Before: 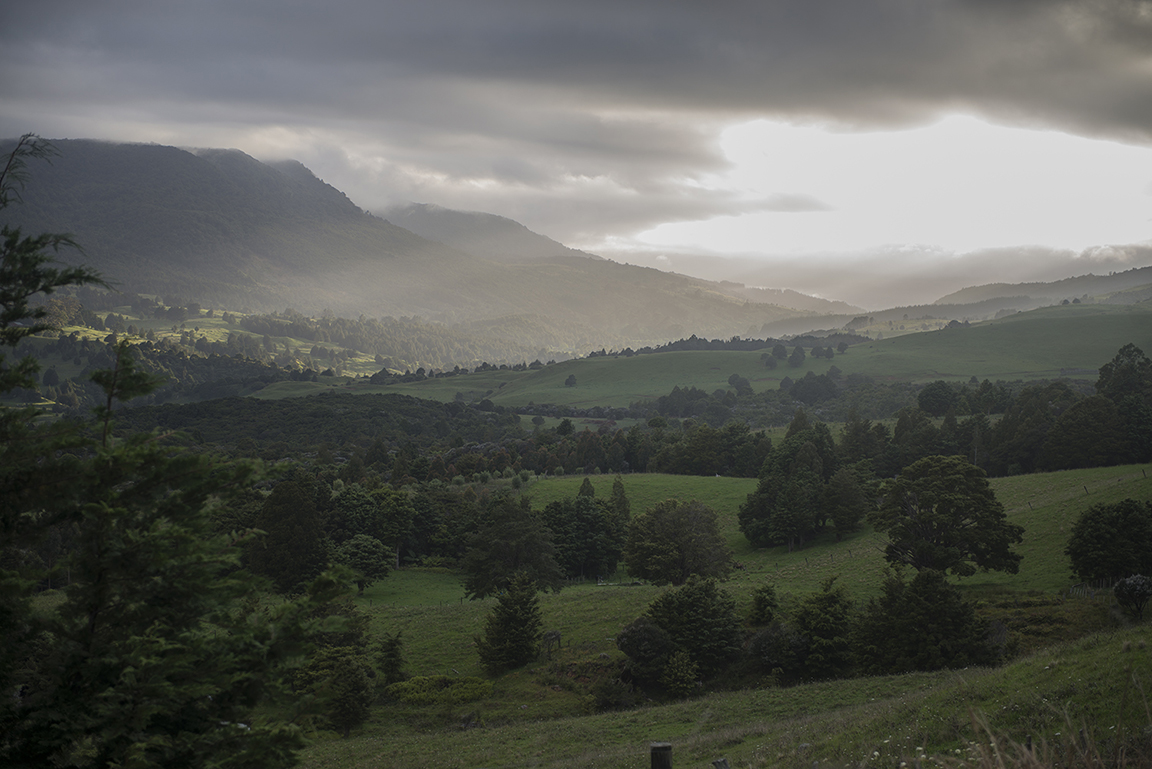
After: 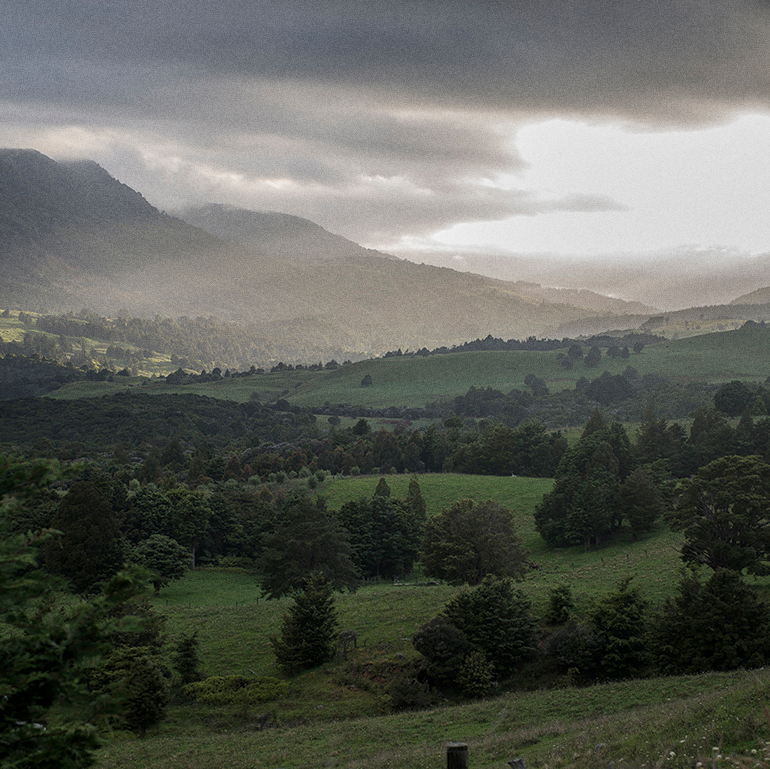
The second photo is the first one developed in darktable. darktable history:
local contrast: on, module defaults
crop and rotate: left 17.732%, right 15.423%
grain: on, module defaults
